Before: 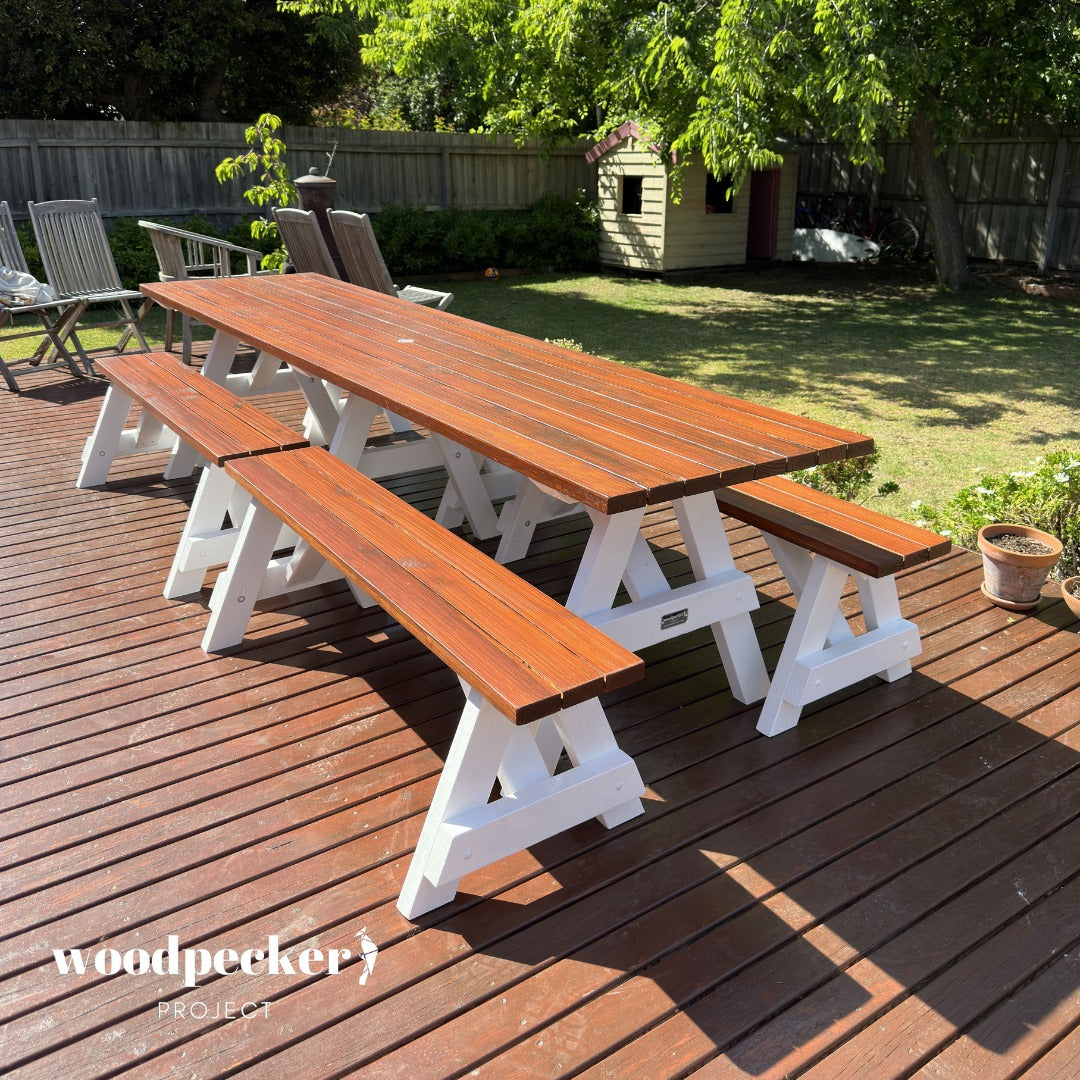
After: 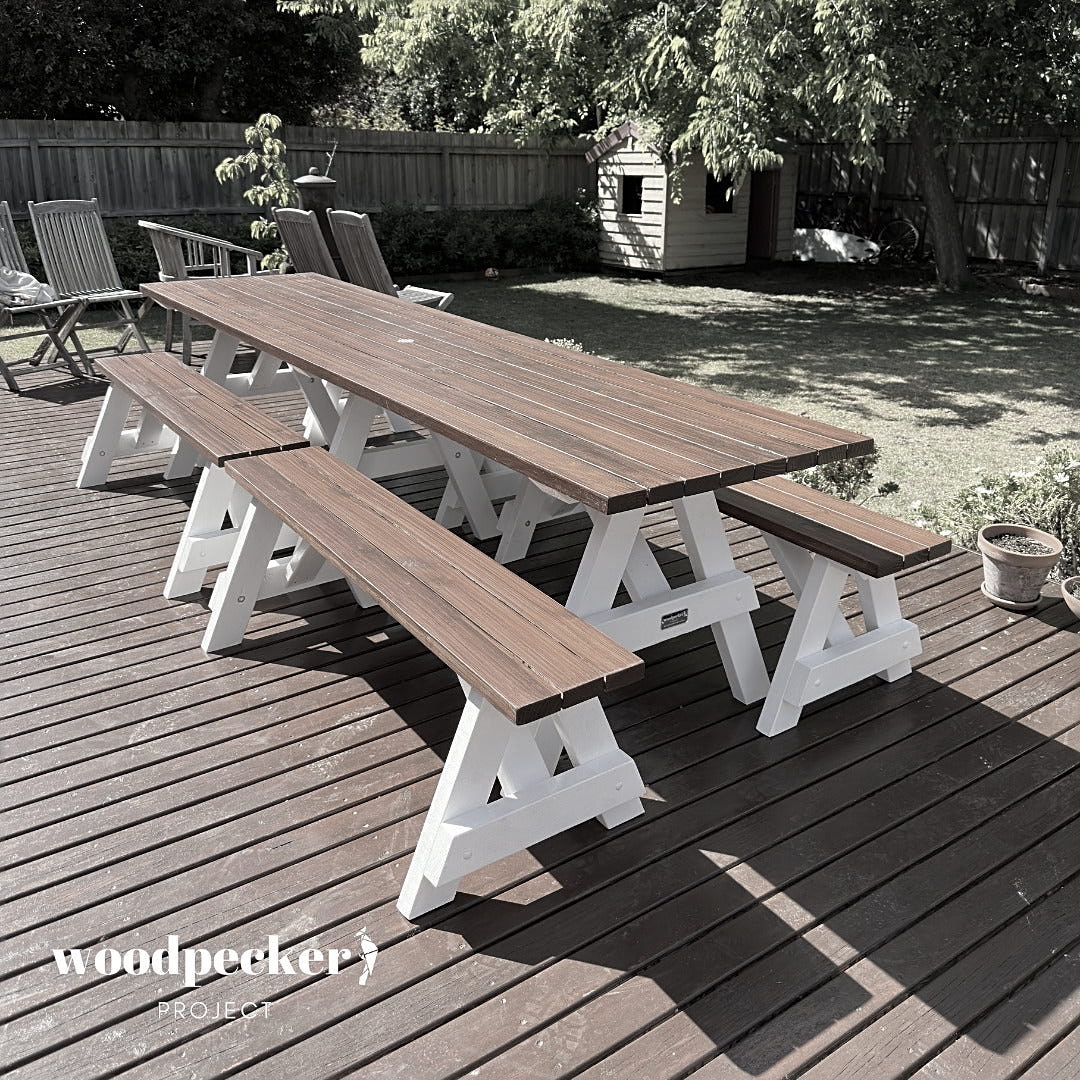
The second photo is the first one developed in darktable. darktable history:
sharpen: on, module defaults
color correction: highlights b* -0.044, saturation 0.242
